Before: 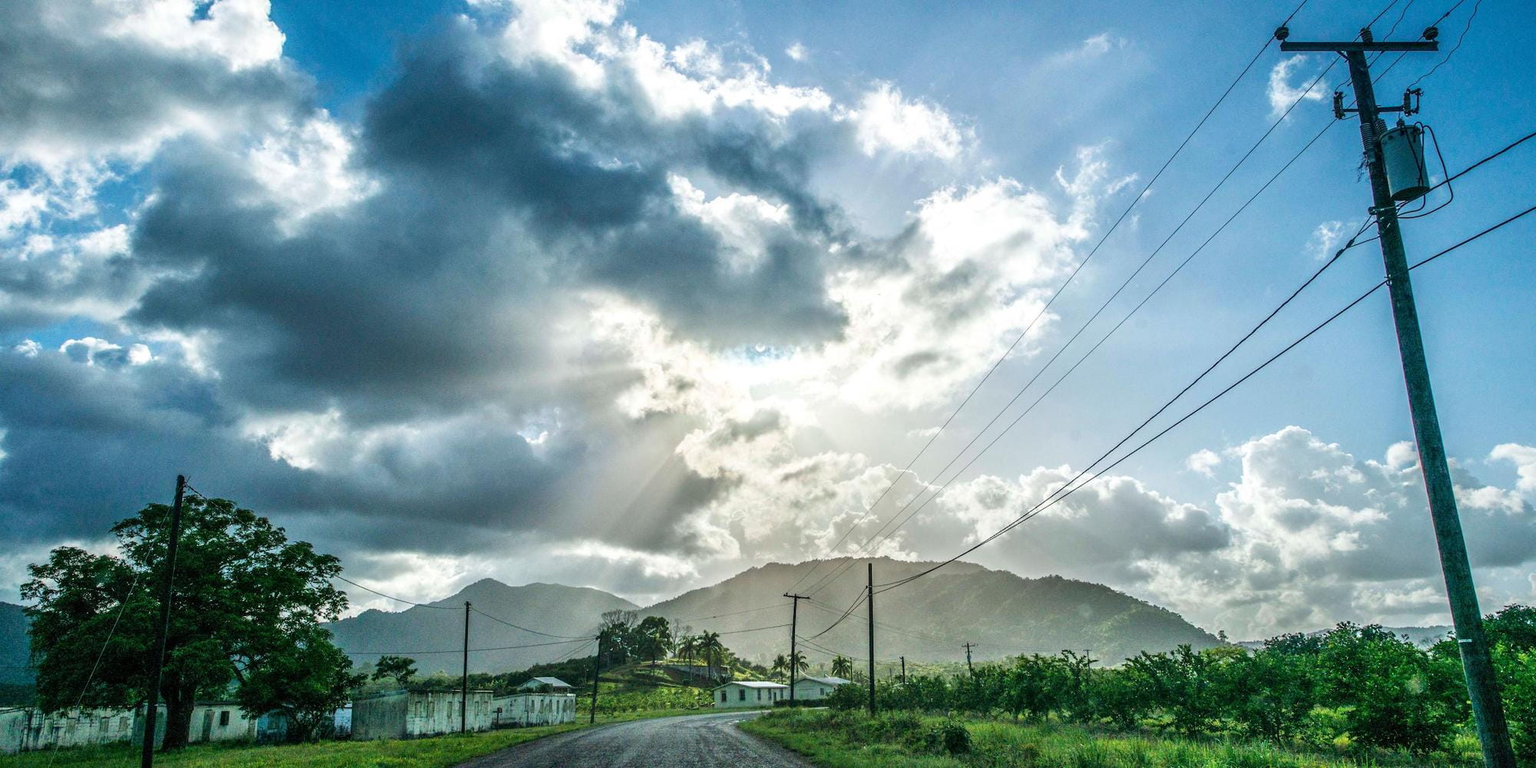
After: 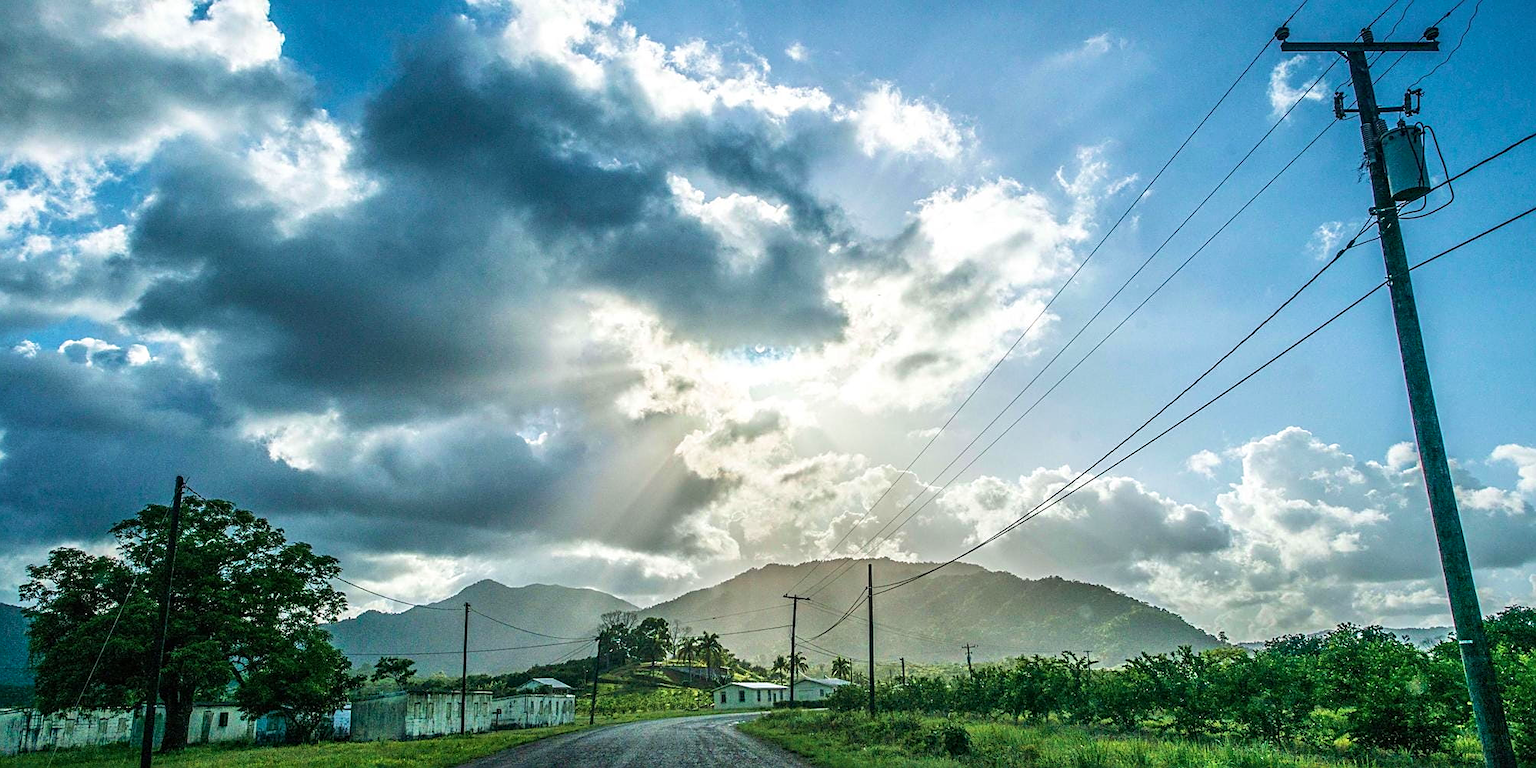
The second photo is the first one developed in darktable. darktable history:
velvia: on, module defaults
sharpen: on, module defaults
crop and rotate: left 0.126%
